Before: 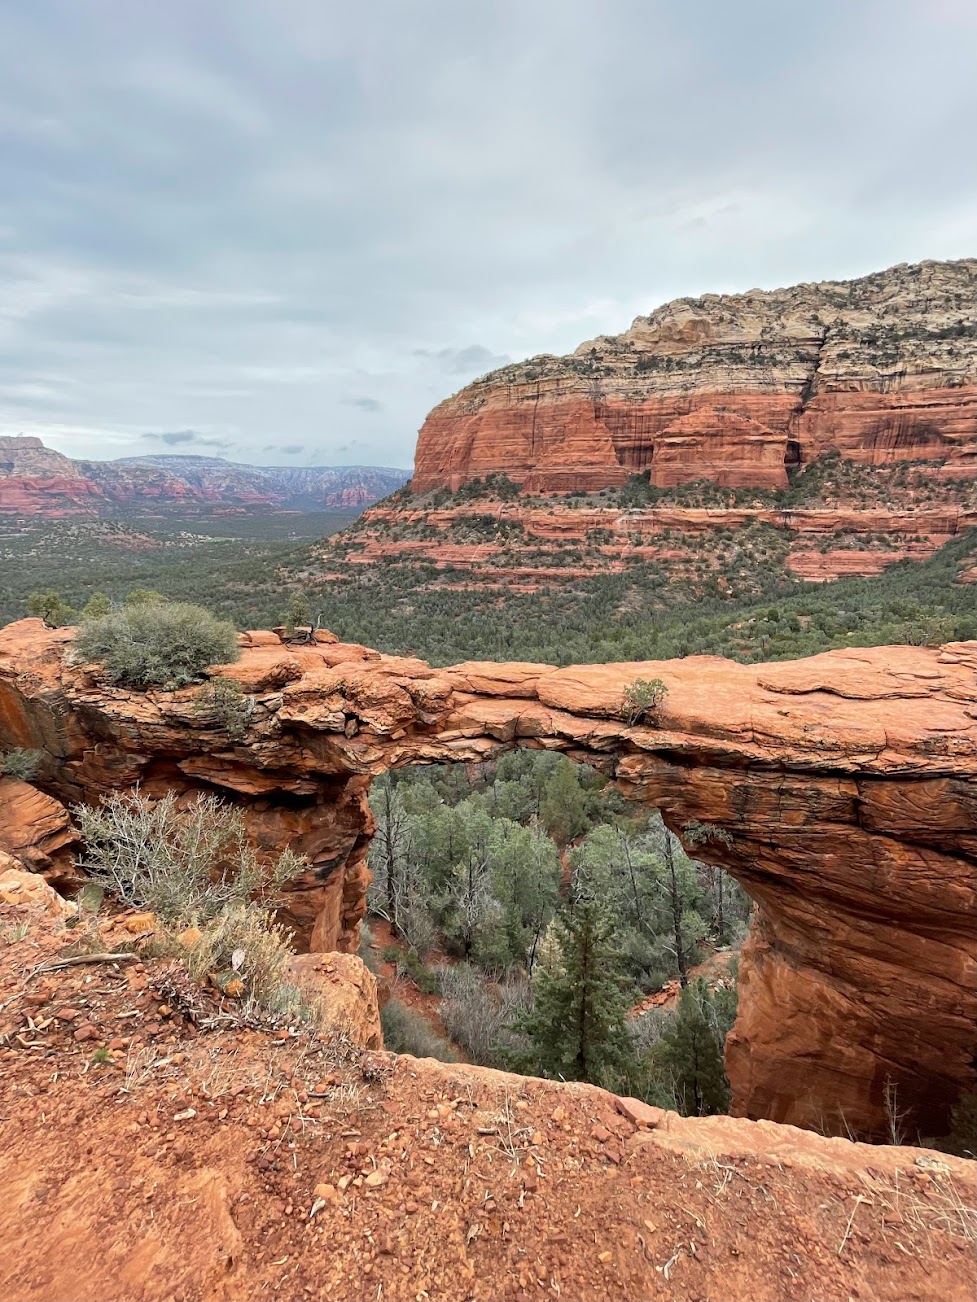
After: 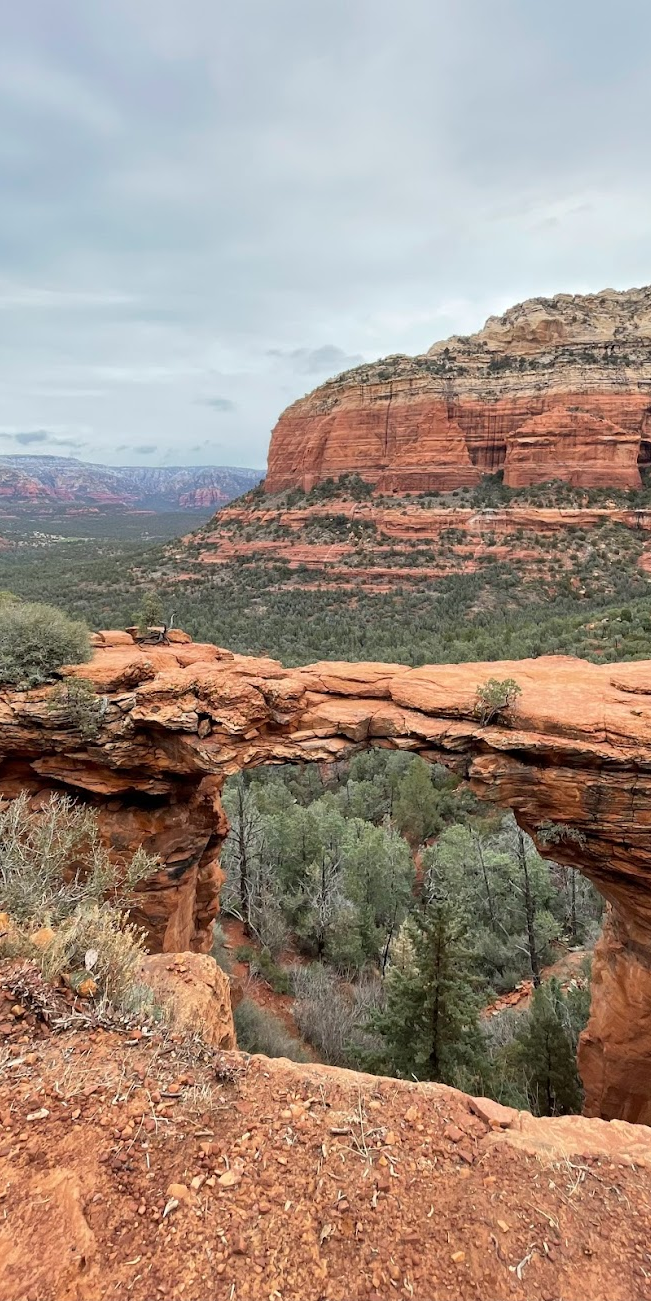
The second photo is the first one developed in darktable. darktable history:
crop and rotate: left 15.067%, right 18.204%
